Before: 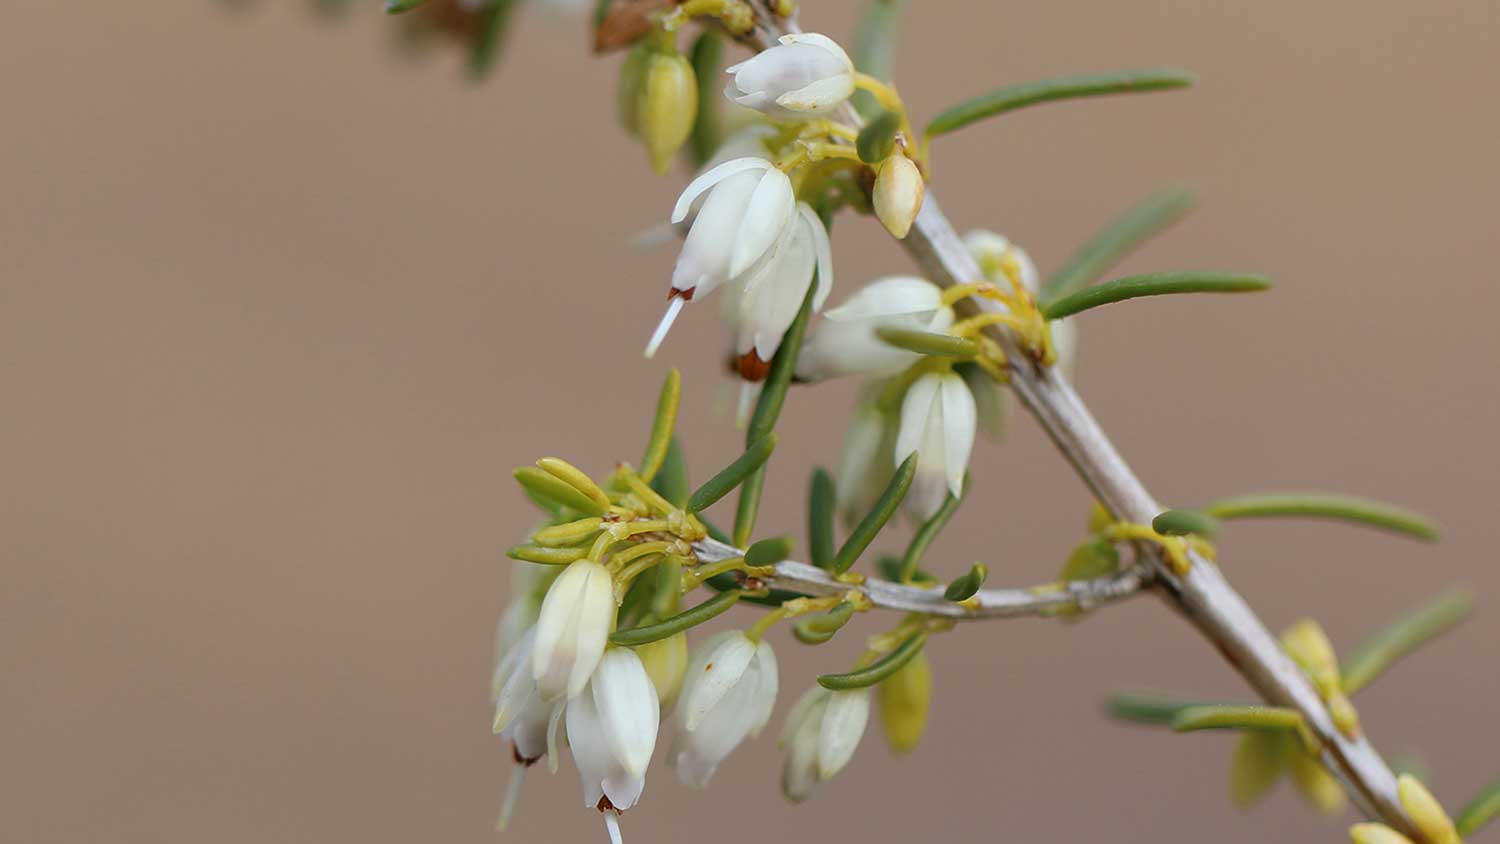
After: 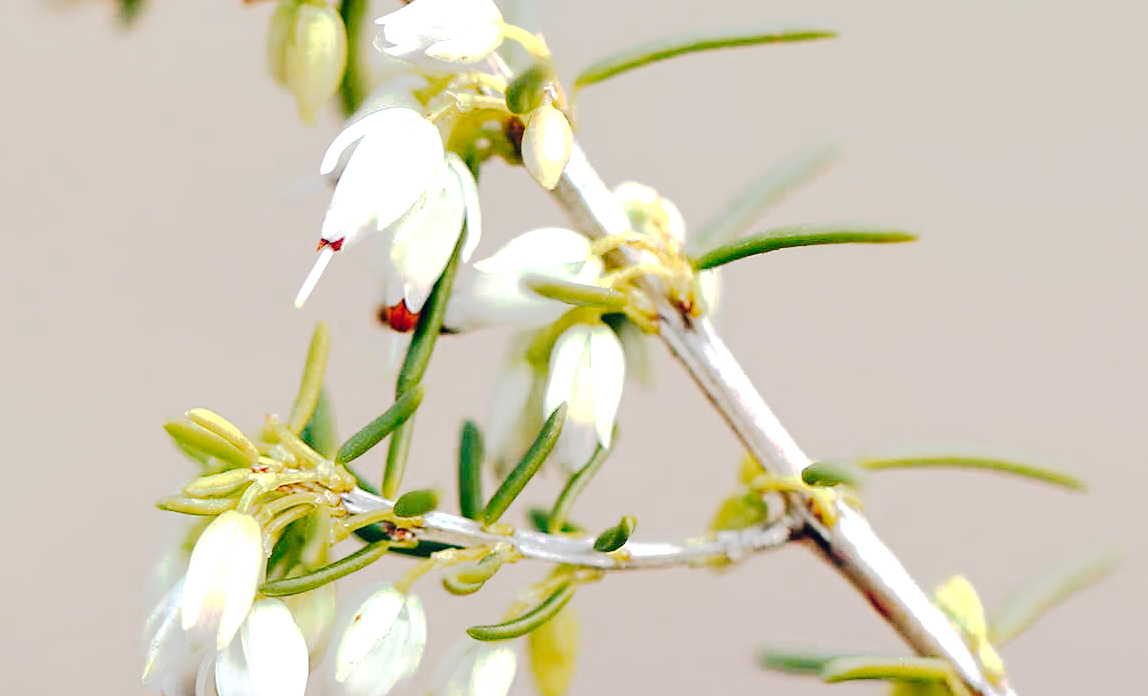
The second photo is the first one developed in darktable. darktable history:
tone curve: curves: ch0 [(0, 0) (0.003, 0.001) (0.011, 0.005) (0.025, 0.009) (0.044, 0.014) (0.069, 0.019) (0.1, 0.028) (0.136, 0.039) (0.177, 0.073) (0.224, 0.134) (0.277, 0.218) (0.335, 0.343) (0.399, 0.488) (0.468, 0.608) (0.543, 0.699) (0.623, 0.773) (0.709, 0.819) (0.801, 0.852) (0.898, 0.874) (1, 1)], preserve colors none
crop: left 23.428%, top 5.831%, bottom 11.629%
tone equalizer: -8 EV -0.765 EV, -7 EV -0.713 EV, -6 EV -0.615 EV, -5 EV -0.395 EV, -3 EV 0.374 EV, -2 EV 0.6 EV, -1 EV 0.699 EV, +0 EV 0.739 EV
exposure: black level correction 0, exposure 0.397 EV, compensate highlight preservation false
sharpen: amount 0.205
color balance rgb: global offset › luminance 0.397%, global offset › chroma 0.21%, global offset › hue 255.63°, perceptual saturation grading › global saturation 0.389%
color zones: curves: ch0 [(0, 0.465) (0.092, 0.596) (0.289, 0.464) (0.429, 0.453) (0.571, 0.464) (0.714, 0.455) (0.857, 0.462) (1, 0.465)]
shadows and highlights: shadows 37.49, highlights -27.51, soften with gaussian
